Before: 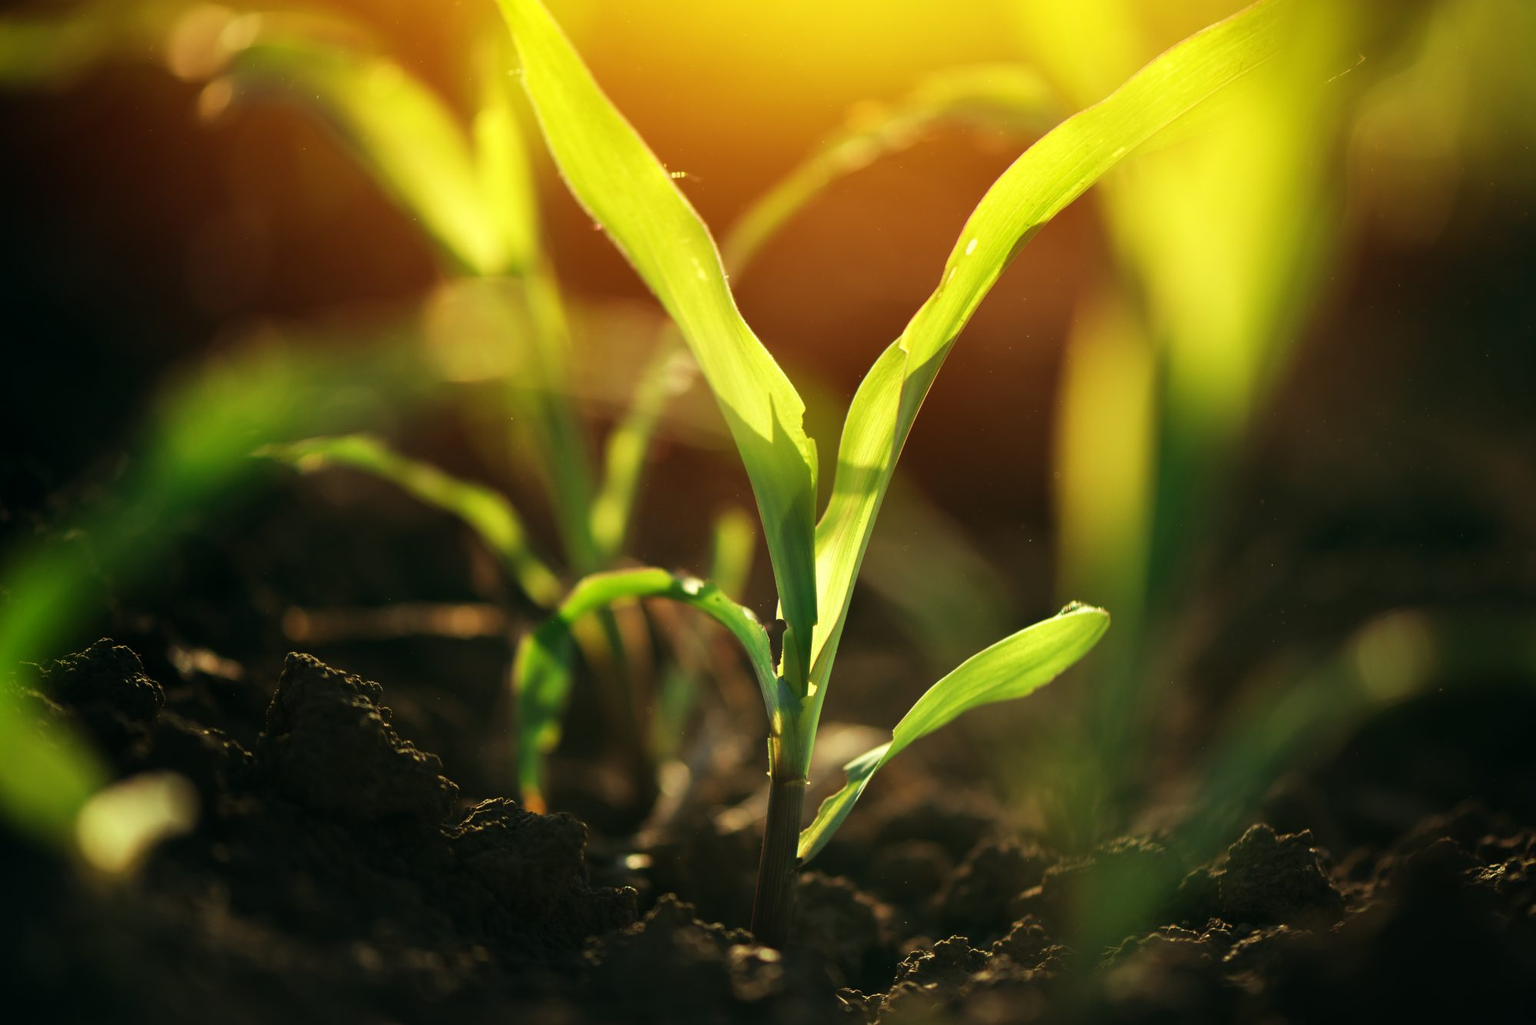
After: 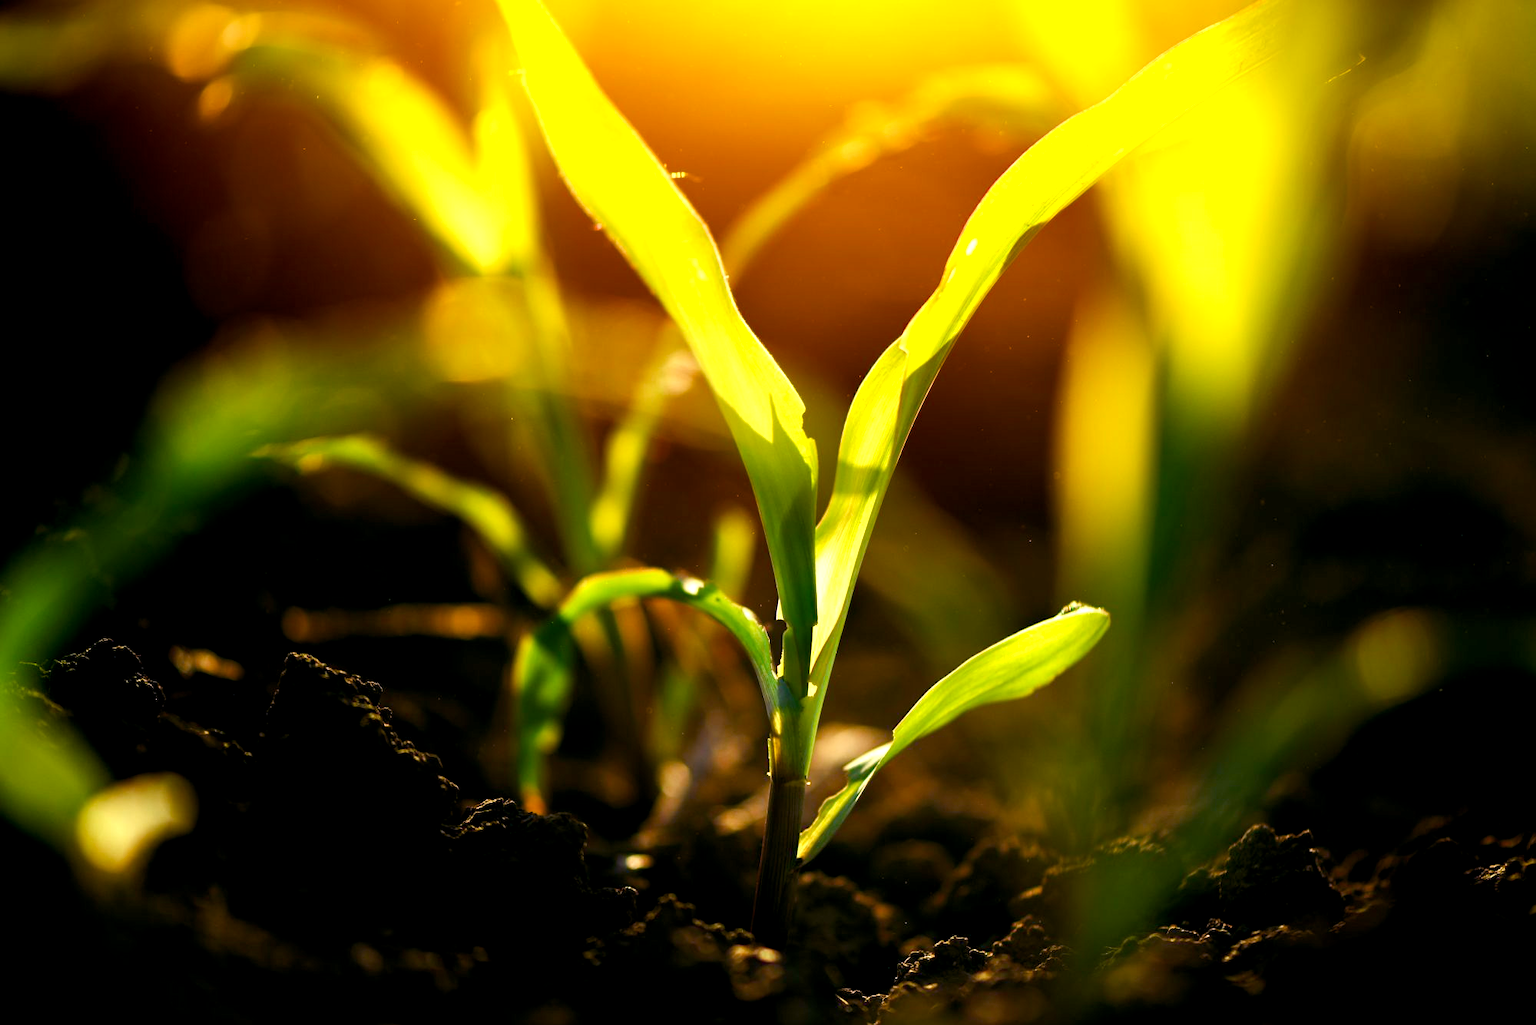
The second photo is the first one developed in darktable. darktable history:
white balance: red 1.066, blue 1.119
color balance rgb: shadows lift › luminance -21.66%, shadows lift › chroma 6.57%, shadows lift › hue 270°, power › chroma 0.68%, power › hue 60°, highlights gain › luminance 6.08%, highlights gain › chroma 1.33%, highlights gain › hue 90°, global offset › luminance -0.87%, perceptual saturation grading › global saturation 26.86%, perceptual saturation grading › highlights -28.39%, perceptual saturation grading › mid-tones 15.22%, perceptual saturation grading › shadows 33.98%, perceptual brilliance grading › highlights 10%, perceptual brilliance grading › mid-tones 5%
